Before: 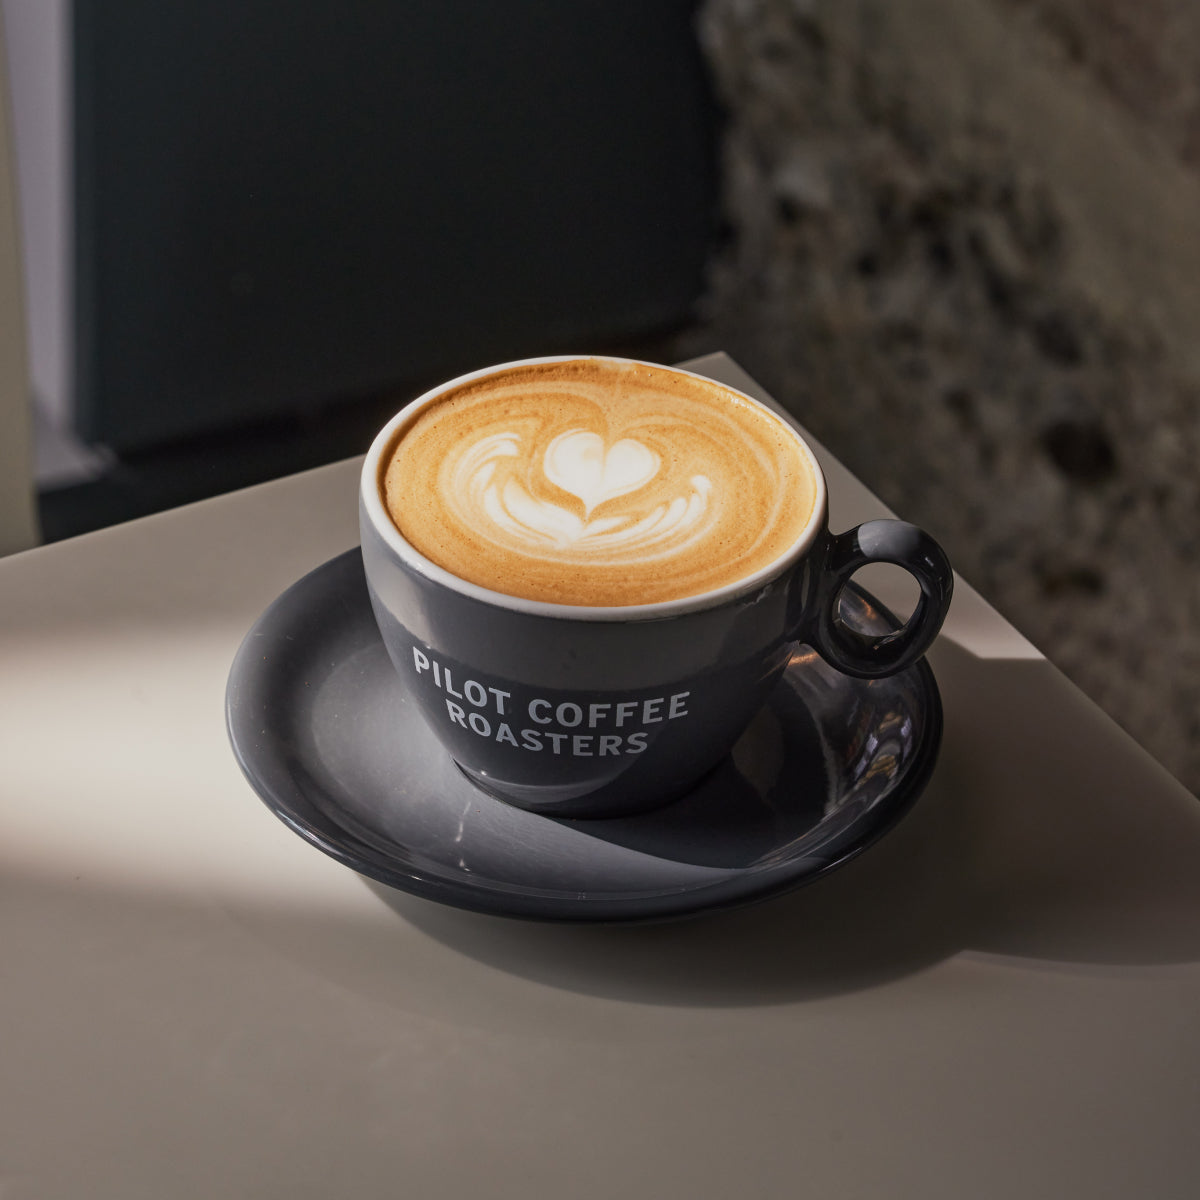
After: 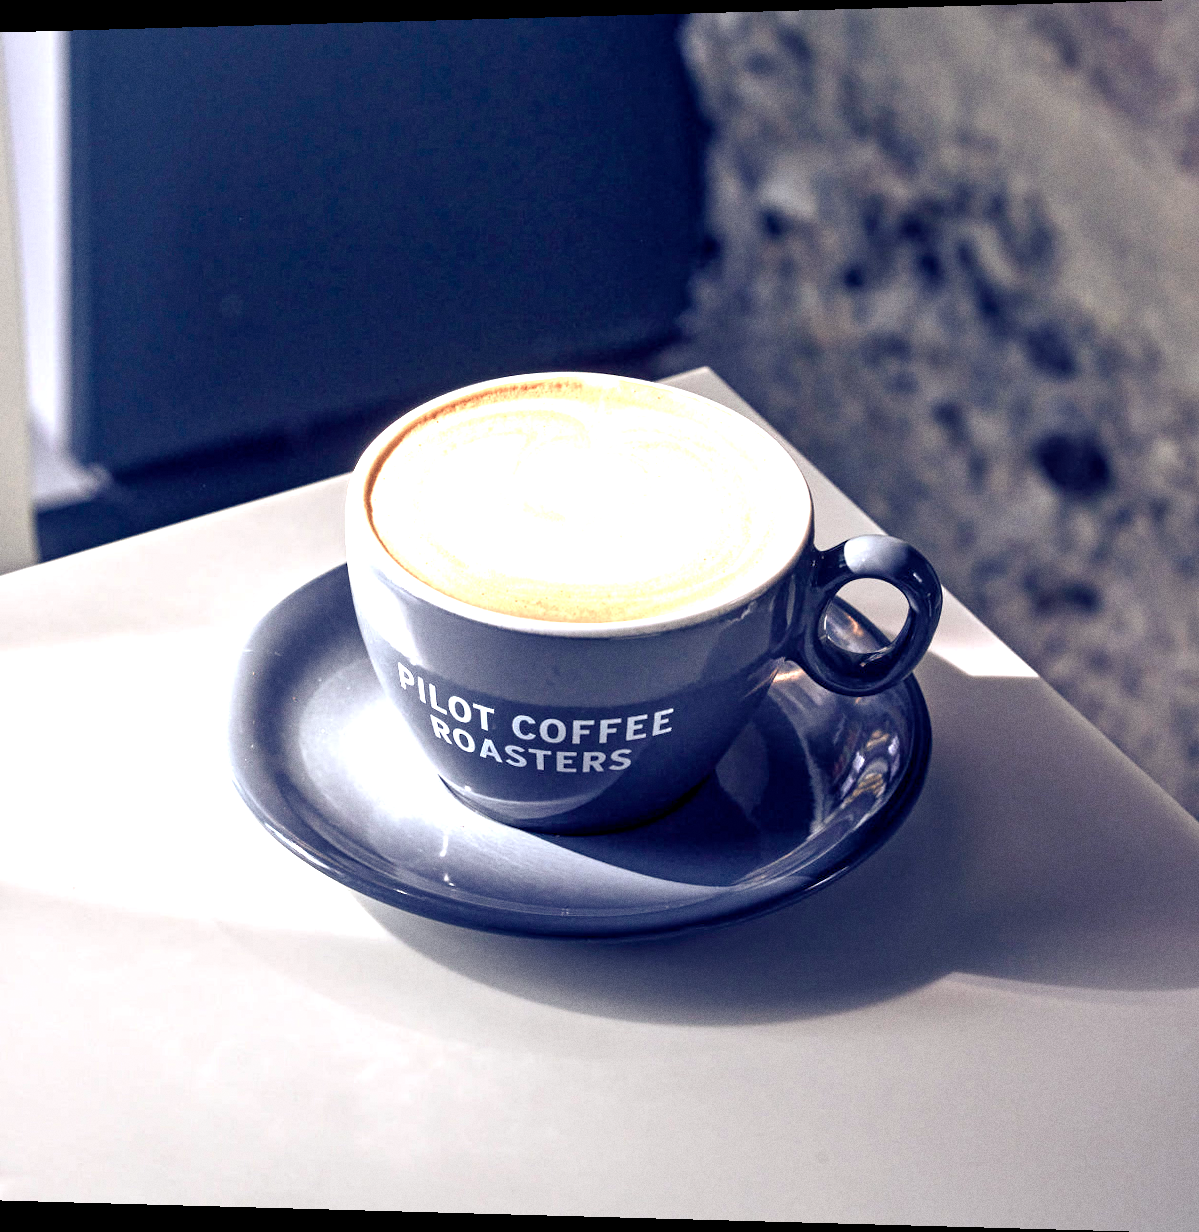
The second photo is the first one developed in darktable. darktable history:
white balance: red 0.978, blue 0.999
grain: coarseness 0.09 ISO
rotate and perspective: lens shift (horizontal) -0.055, automatic cropping off
exposure: exposure 2.04 EV, compensate highlight preservation false
color balance: input saturation 80.07%
contrast brightness saturation: saturation -0.1
color balance rgb: shadows lift › luminance -41.13%, shadows lift › chroma 14.13%, shadows lift › hue 260°, power › luminance -3.76%, power › chroma 0.56%, power › hue 40.37°, highlights gain › luminance 16.81%, highlights gain › chroma 2.94%, highlights gain › hue 260°, global offset › luminance -0.29%, global offset › chroma 0.31%, global offset › hue 260°, perceptual saturation grading › global saturation 20%, perceptual saturation grading › highlights -13.92%, perceptual saturation grading › shadows 50%
